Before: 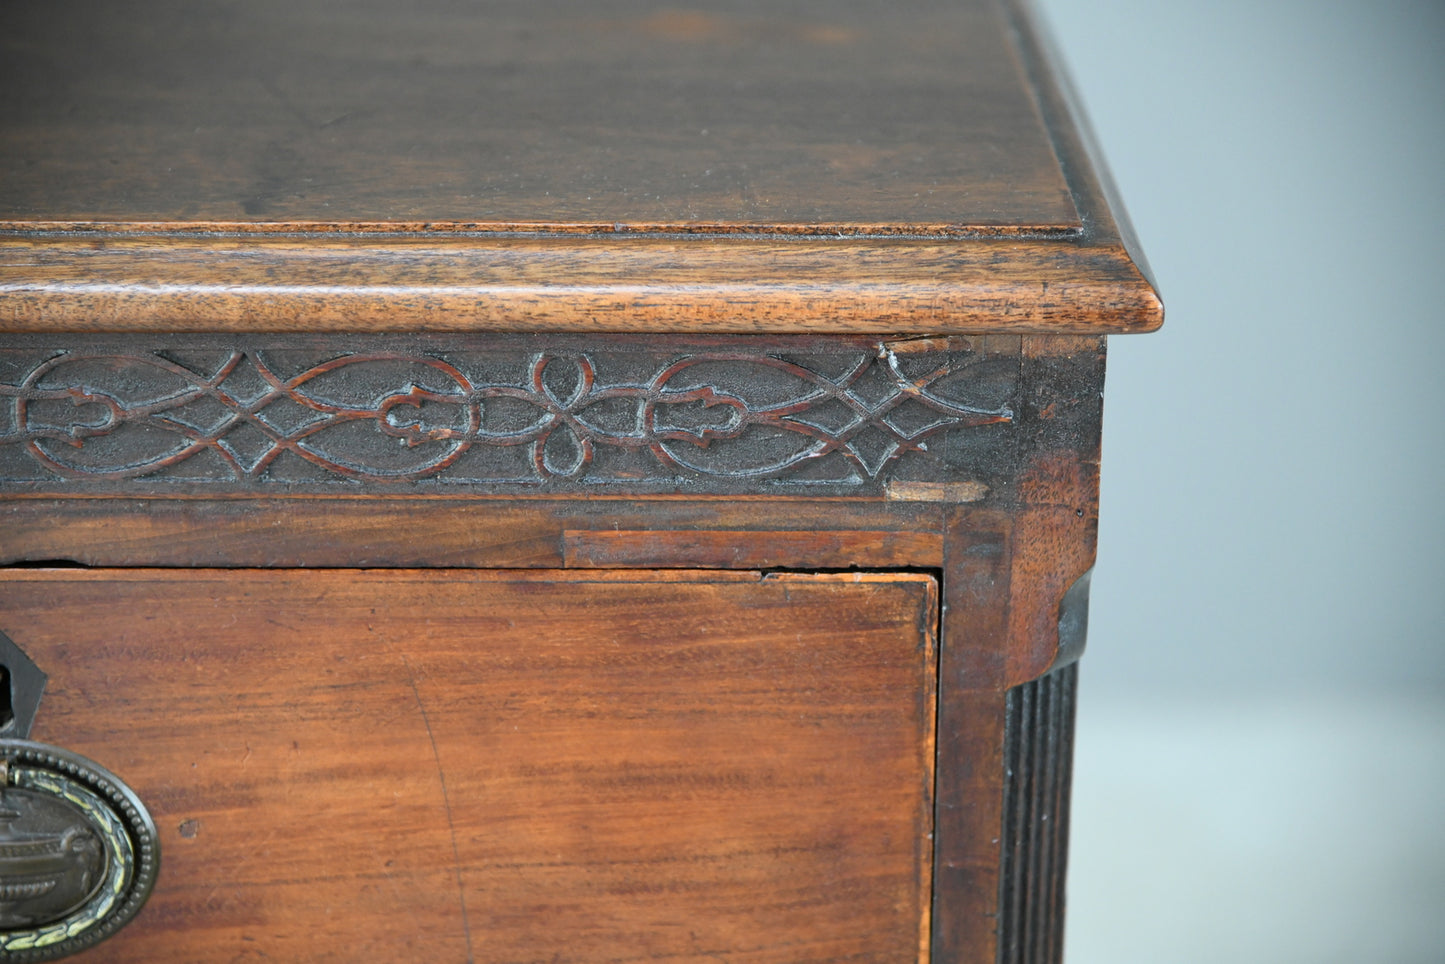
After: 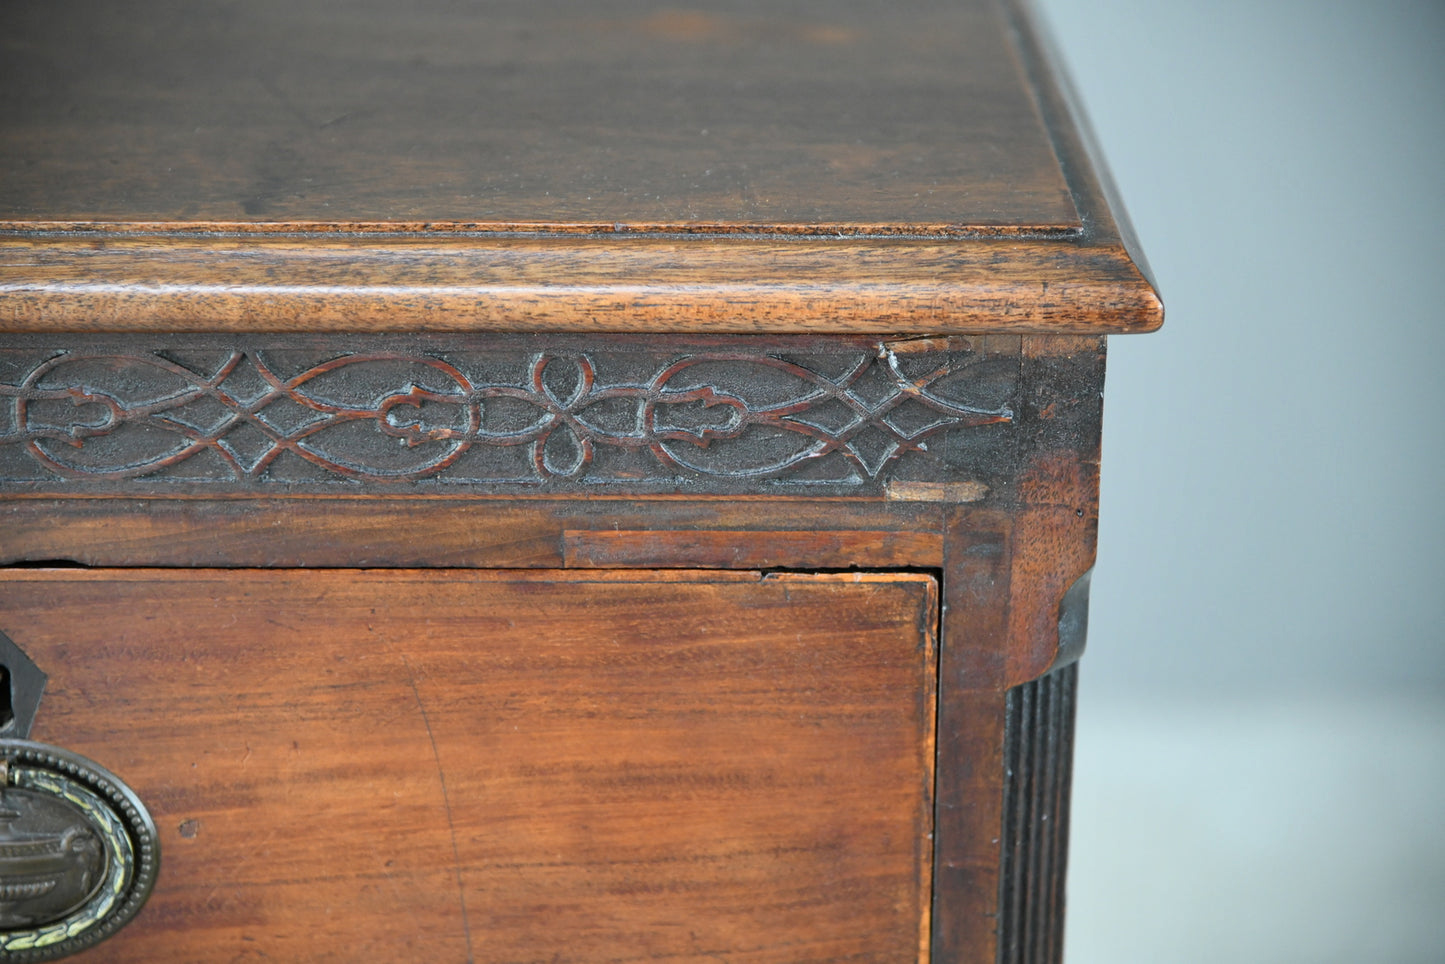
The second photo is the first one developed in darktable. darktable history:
shadows and highlights: shadows 35.86, highlights -34.92, soften with gaussian
